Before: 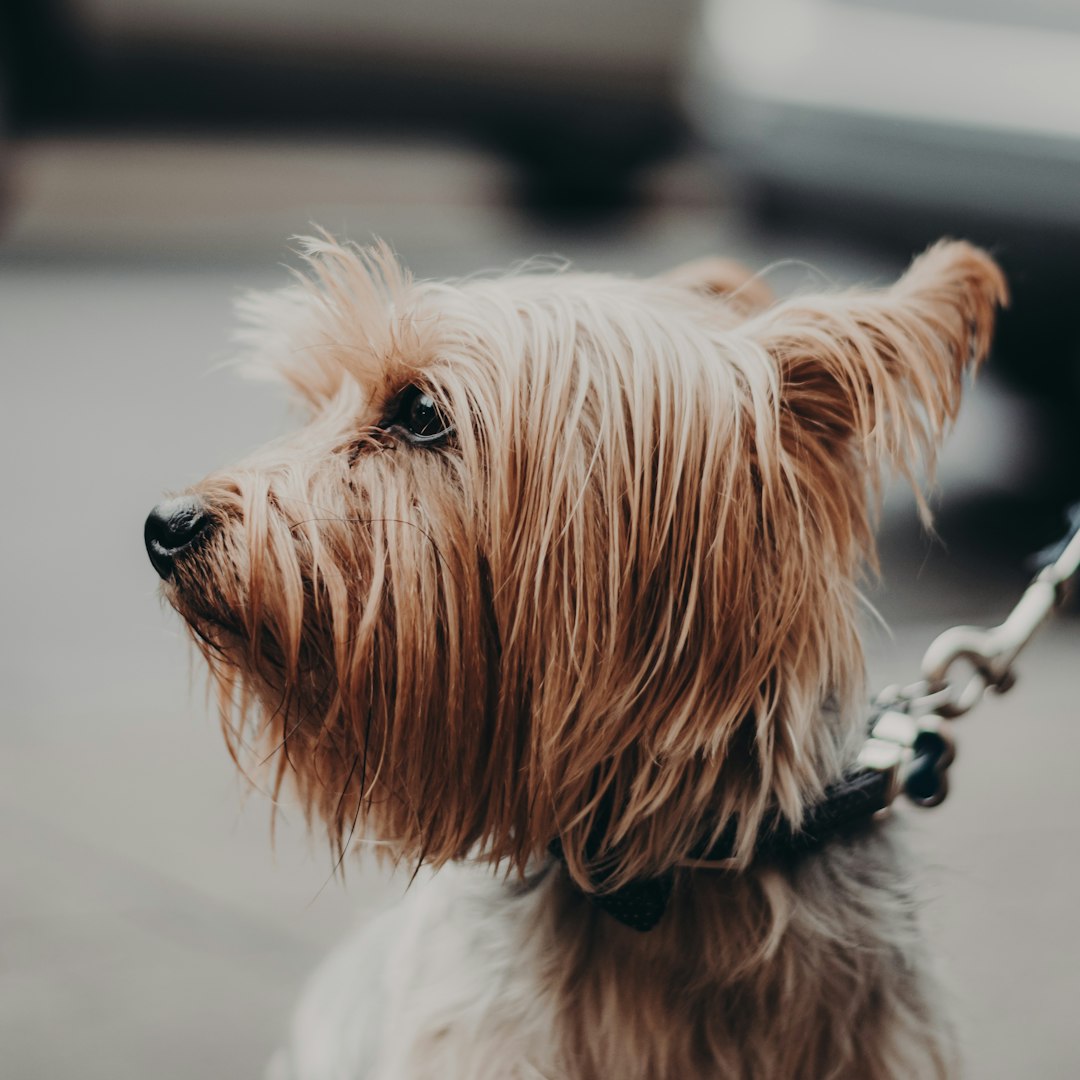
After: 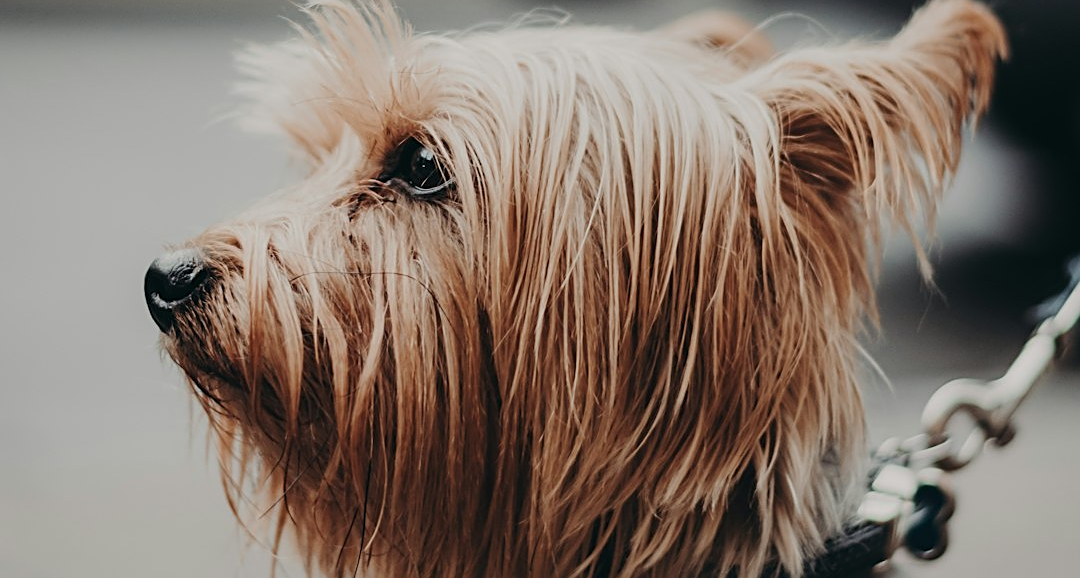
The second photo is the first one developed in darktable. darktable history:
sharpen: on, module defaults
crop and rotate: top 23.043%, bottom 23.437%
